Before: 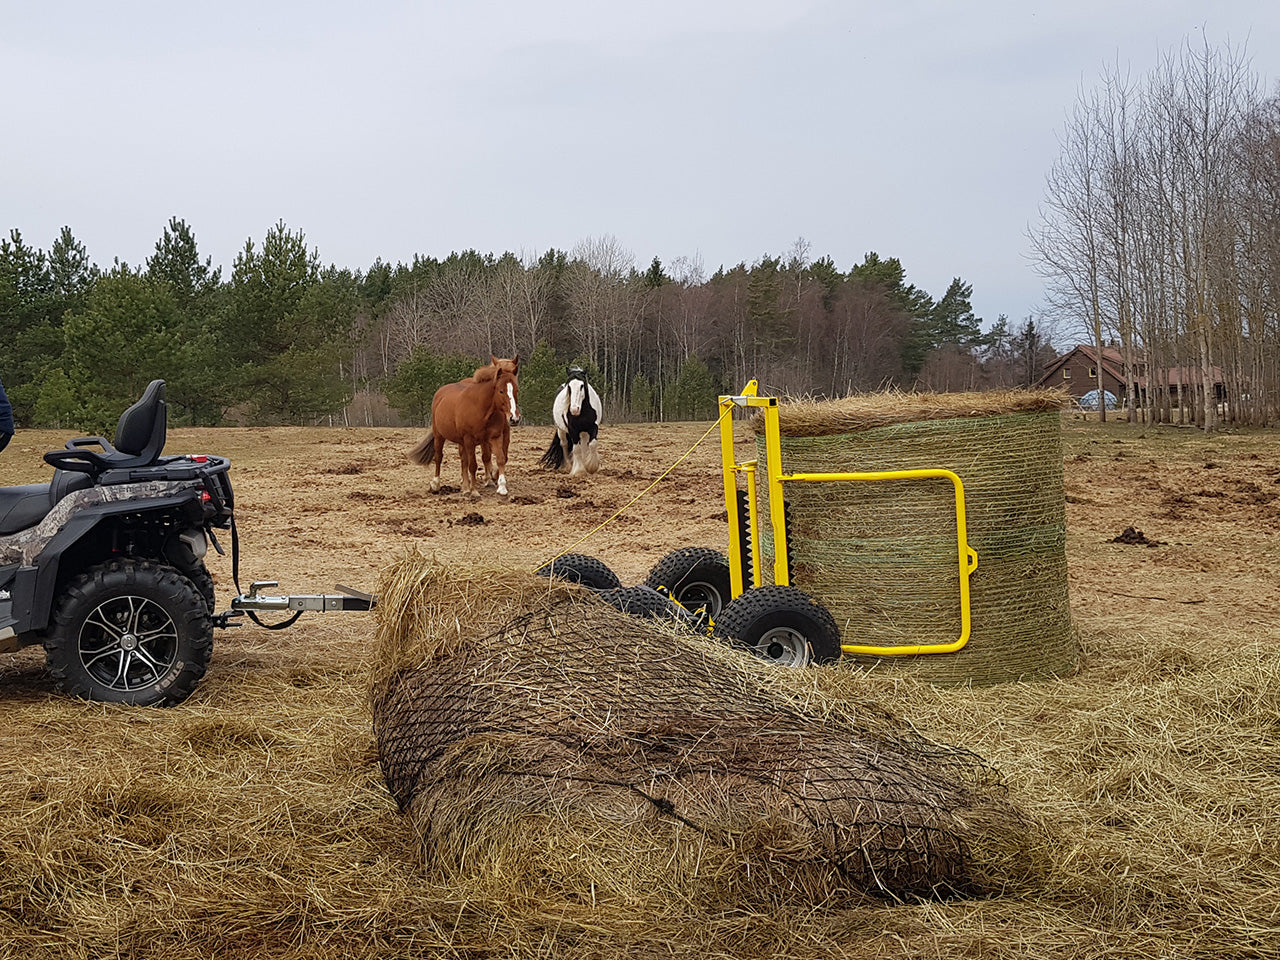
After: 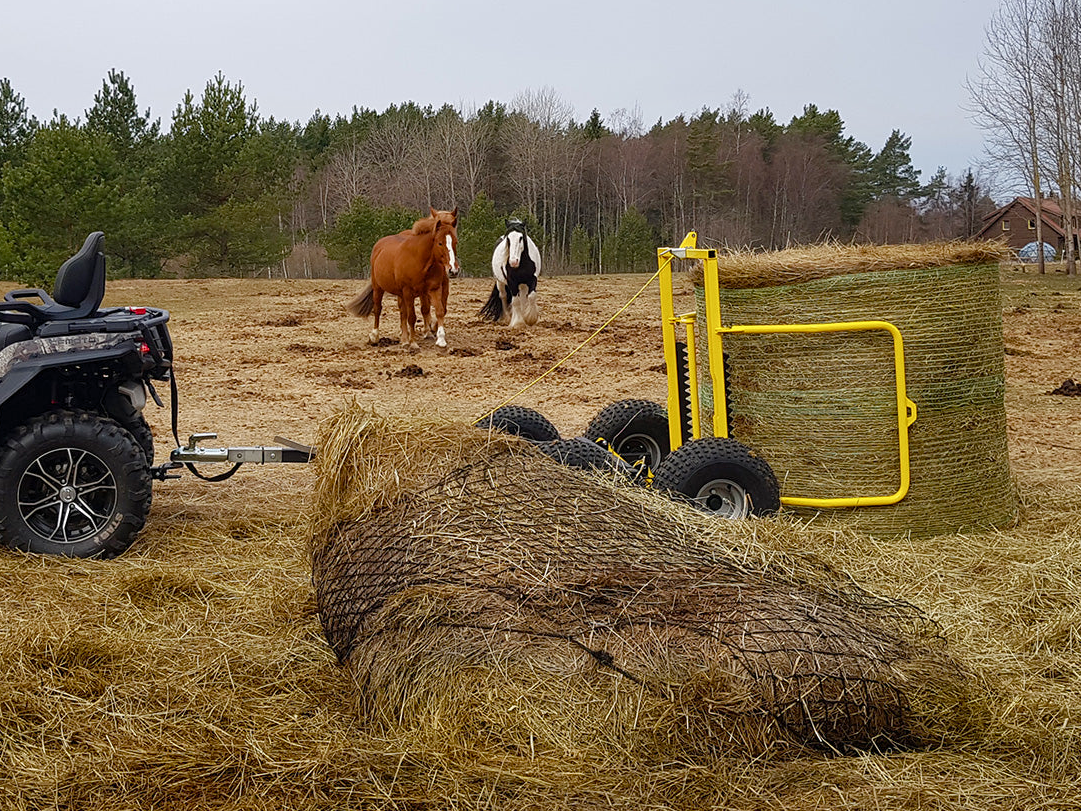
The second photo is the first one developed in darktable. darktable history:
color balance rgb: perceptual saturation grading › global saturation 20%, perceptual saturation grading › highlights -25%, perceptual saturation grading › shadows 25%
tone equalizer: on, module defaults
crop and rotate: left 4.842%, top 15.51%, right 10.668%
